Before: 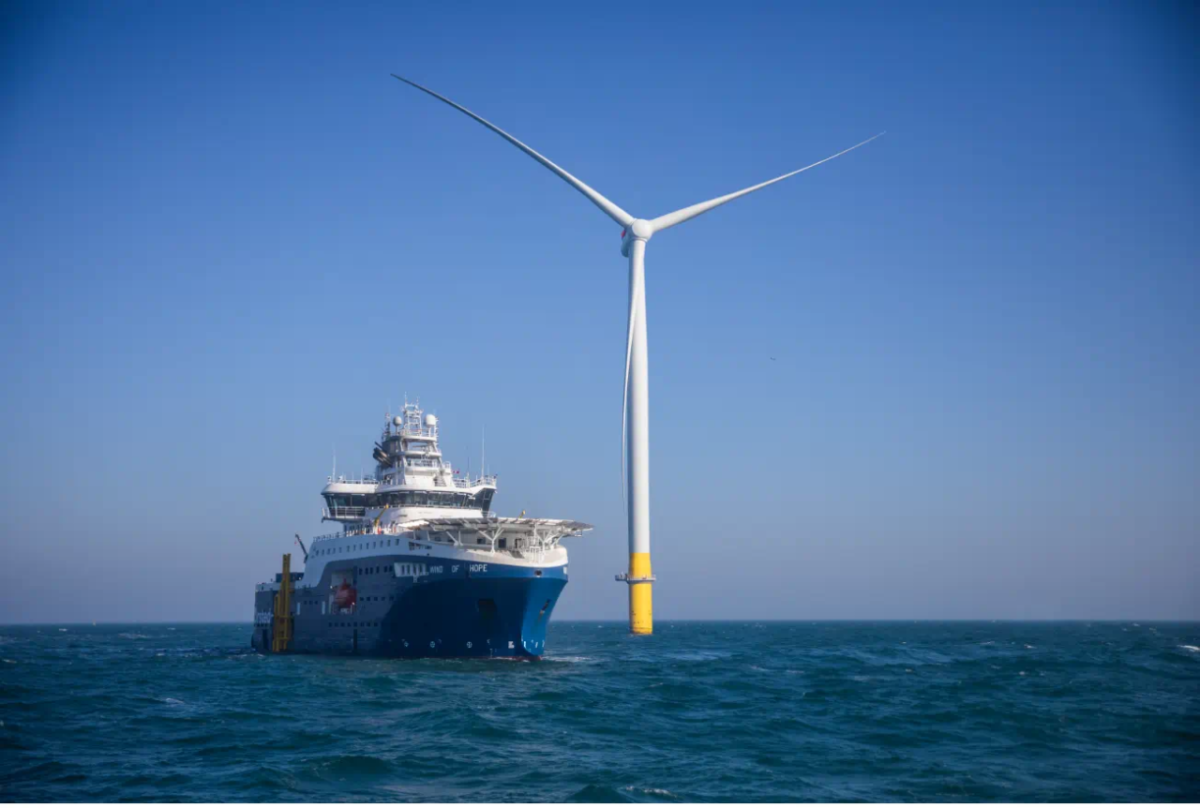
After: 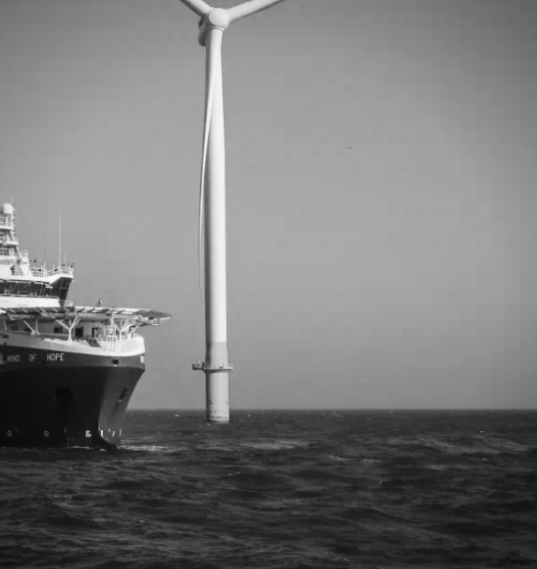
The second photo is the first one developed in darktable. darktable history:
vignetting: fall-off radius 60.77%
crop: left 35.327%, top 26.178%, right 19.901%, bottom 3.383%
contrast brightness saturation: contrast 0.191, brightness -0.112, saturation 0.206
color calibration: output gray [0.267, 0.423, 0.267, 0], x 0.381, y 0.391, temperature 4088.36 K
